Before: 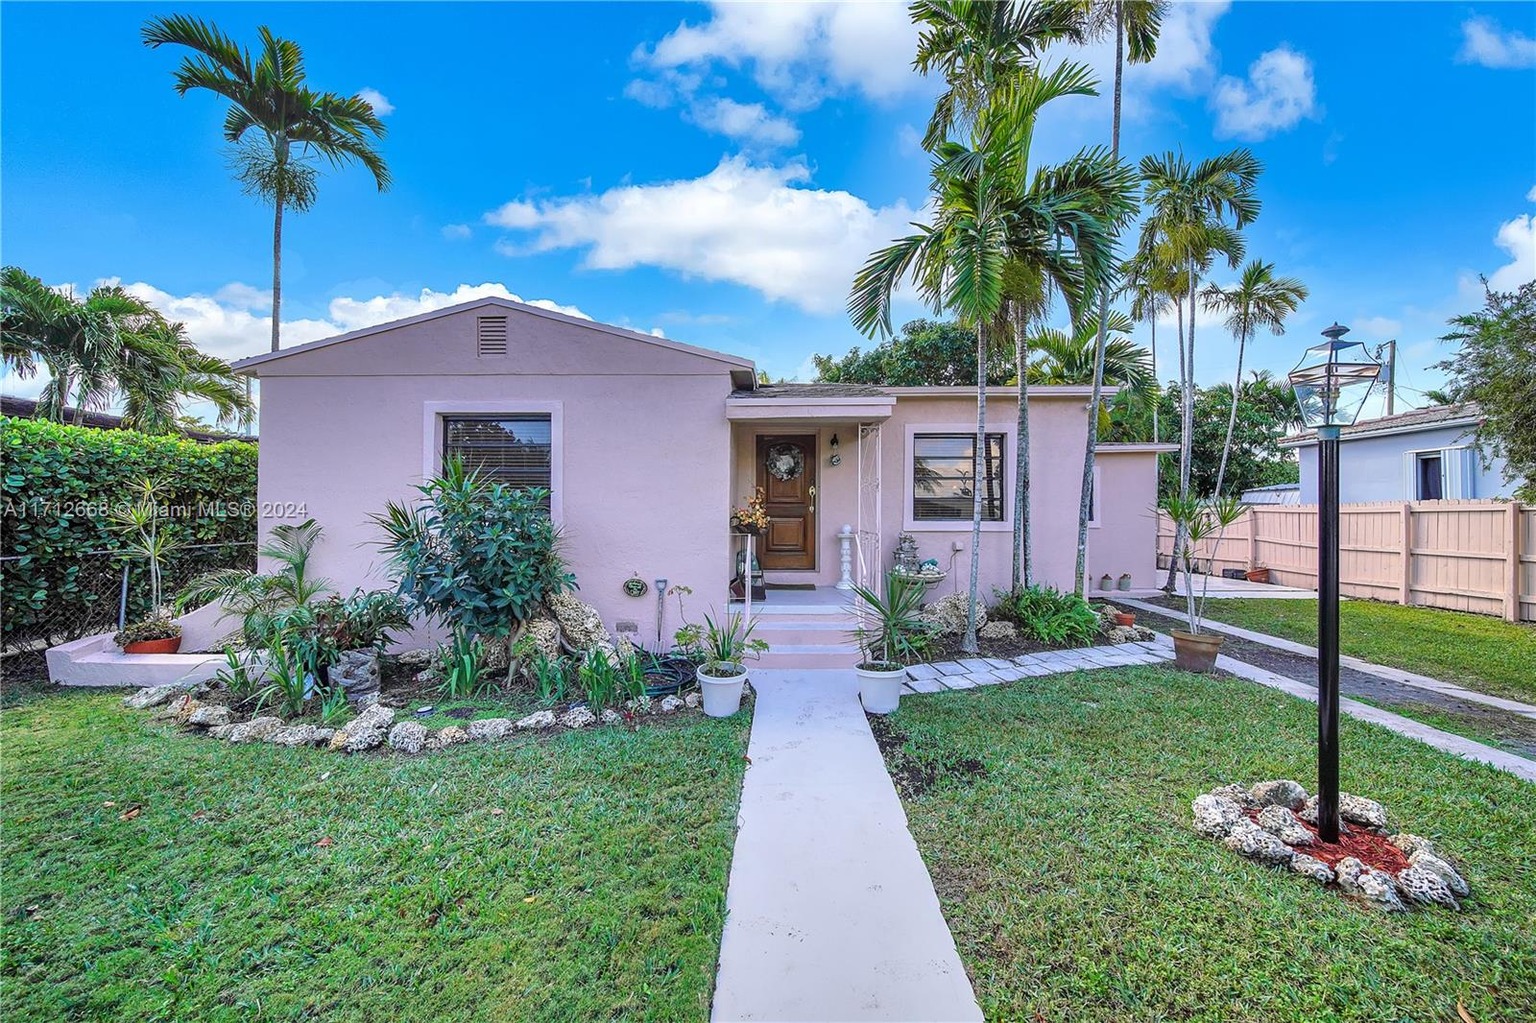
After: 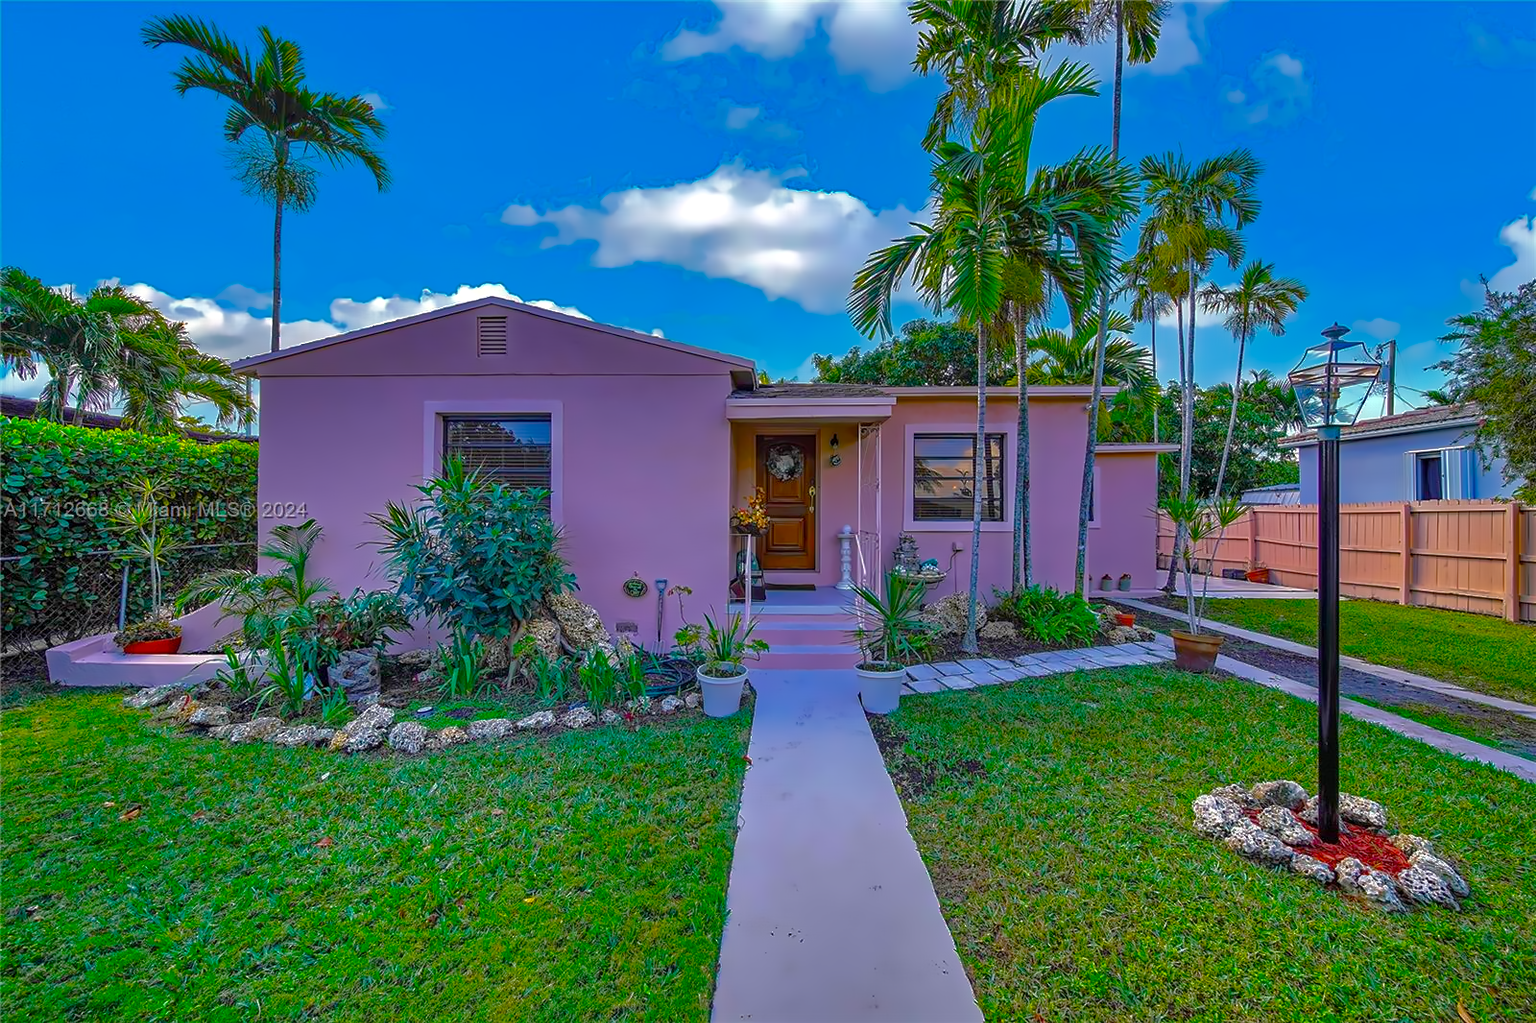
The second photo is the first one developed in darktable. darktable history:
base curve: curves: ch0 [(0, 0) (0.841, 0.609) (1, 1)]
tone equalizer: -8 EV 0.06 EV, smoothing diameter 25%, edges refinement/feathering 10, preserve details guided filter
color balance: input saturation 134.34%, contrast -10.04%, contrast fulcrum 19.67%, output saturation 133.51%
exposure: black level correction 0.009, exposure 0.119 EV
haze removal: strength 0.53, distance 0.925
denoise (profiled): patch size 2, search radius 4, preserve shadows 1.02, bias correction -0.395, scattering 0.3, a [0, 0, 0], mode non-local means
